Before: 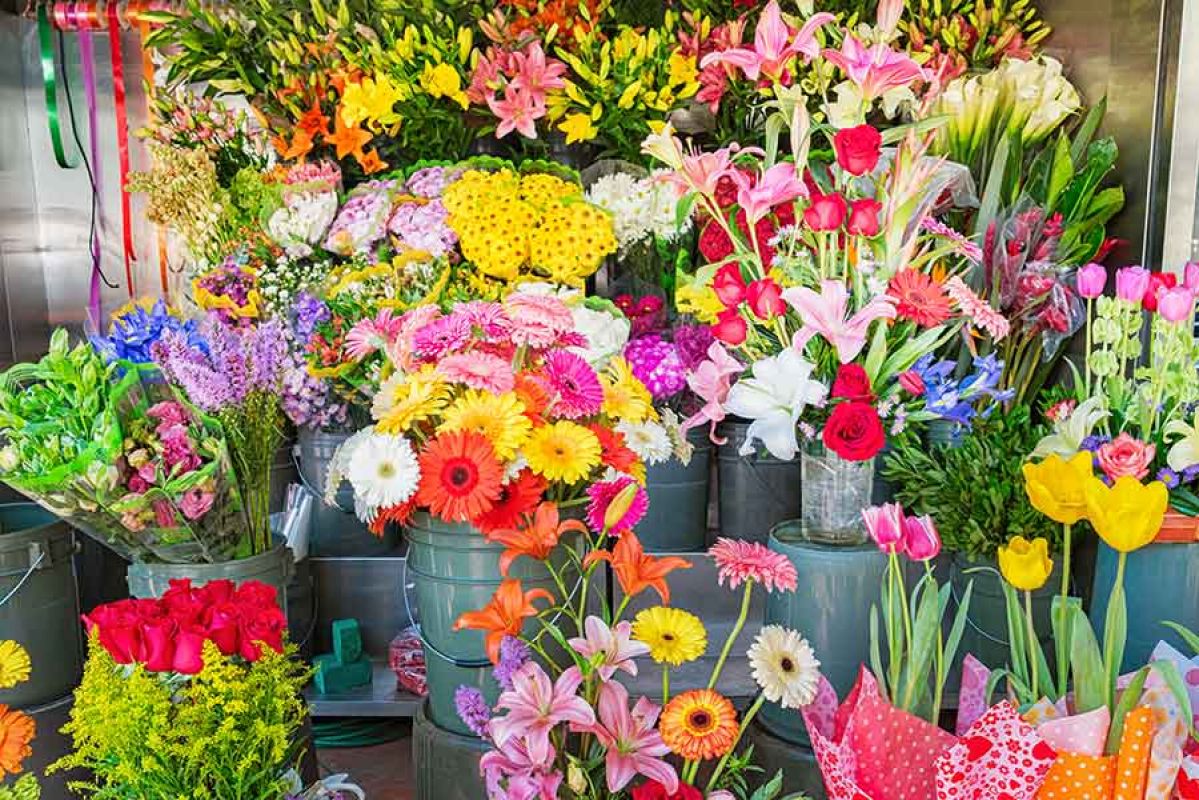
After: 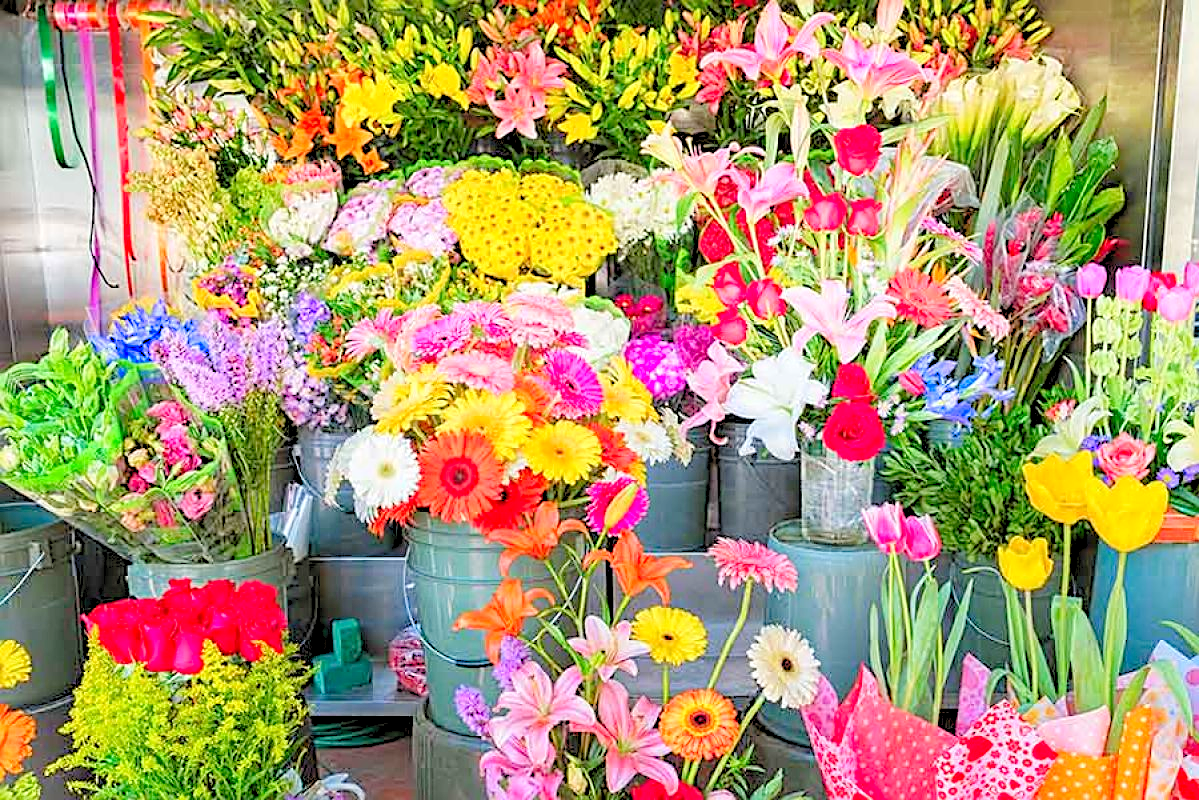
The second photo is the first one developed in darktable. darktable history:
sharpen: on, module defaults
levels: levels [0.072, 0.414, 0.976]
